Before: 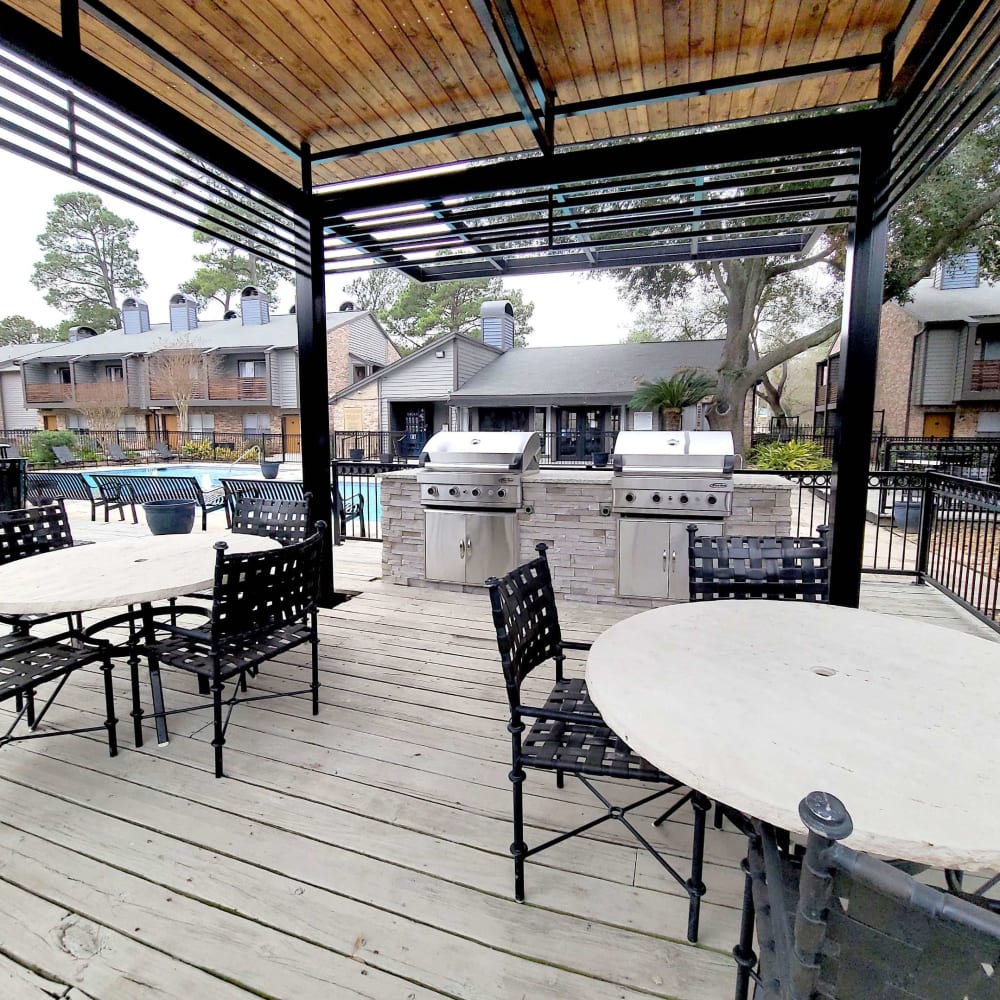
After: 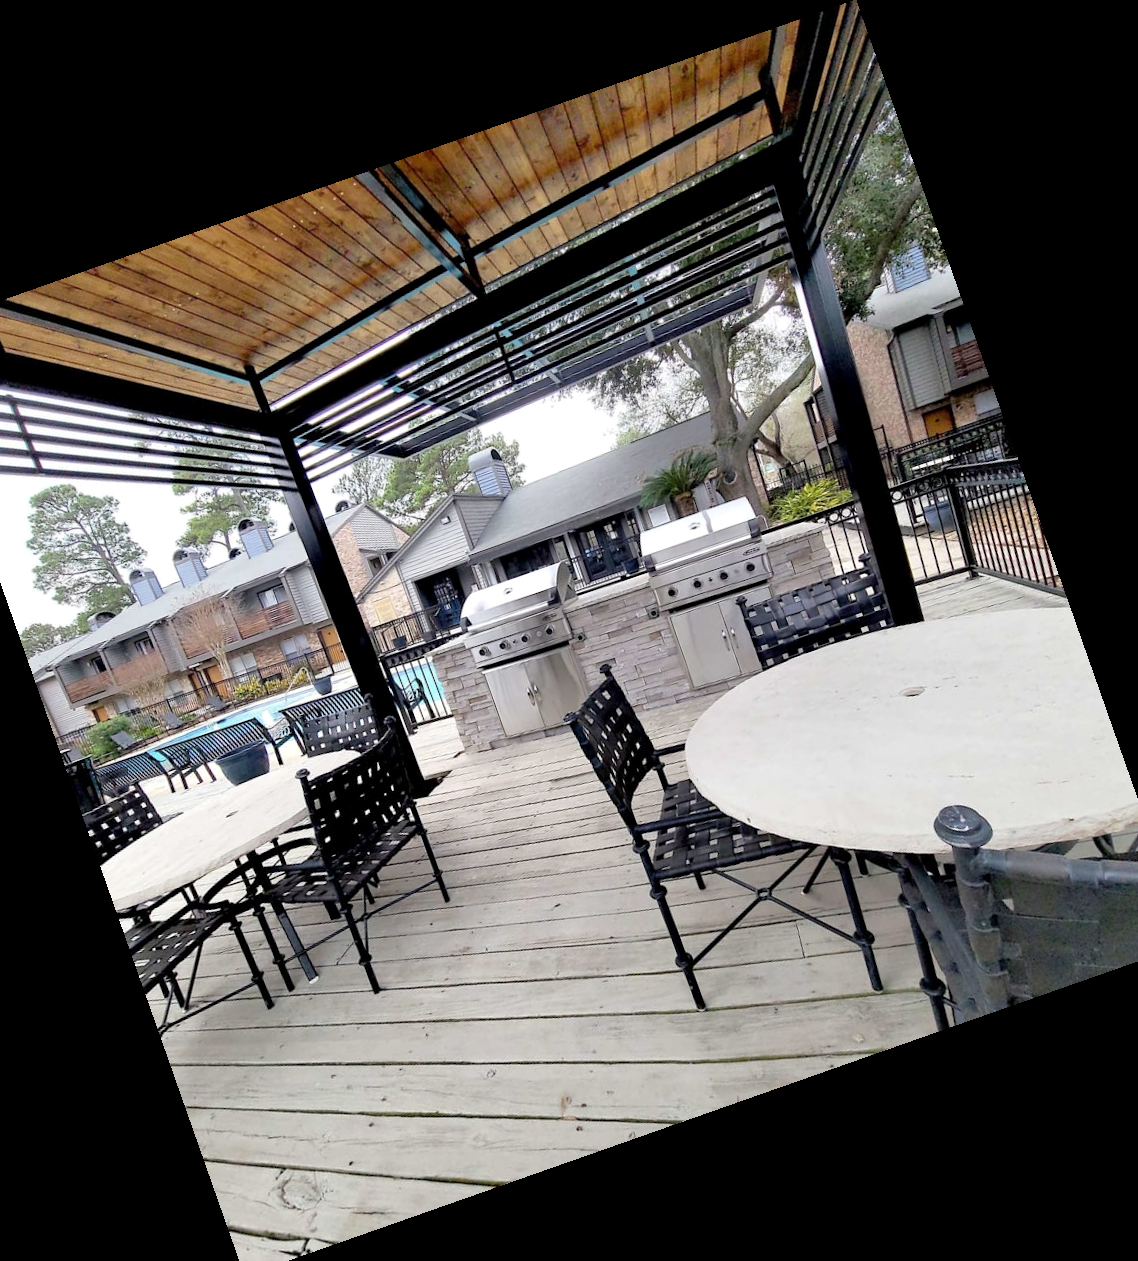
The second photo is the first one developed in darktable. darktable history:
crop and rotate: angle 19.41°, left 6.85%, right 3.922%, bottom 1.083%
exposure: compensate highlight preservation false
local contrast: mode bilateral grid, contrast 99, coarseness 100, detail 108%, midtone range 0.2
